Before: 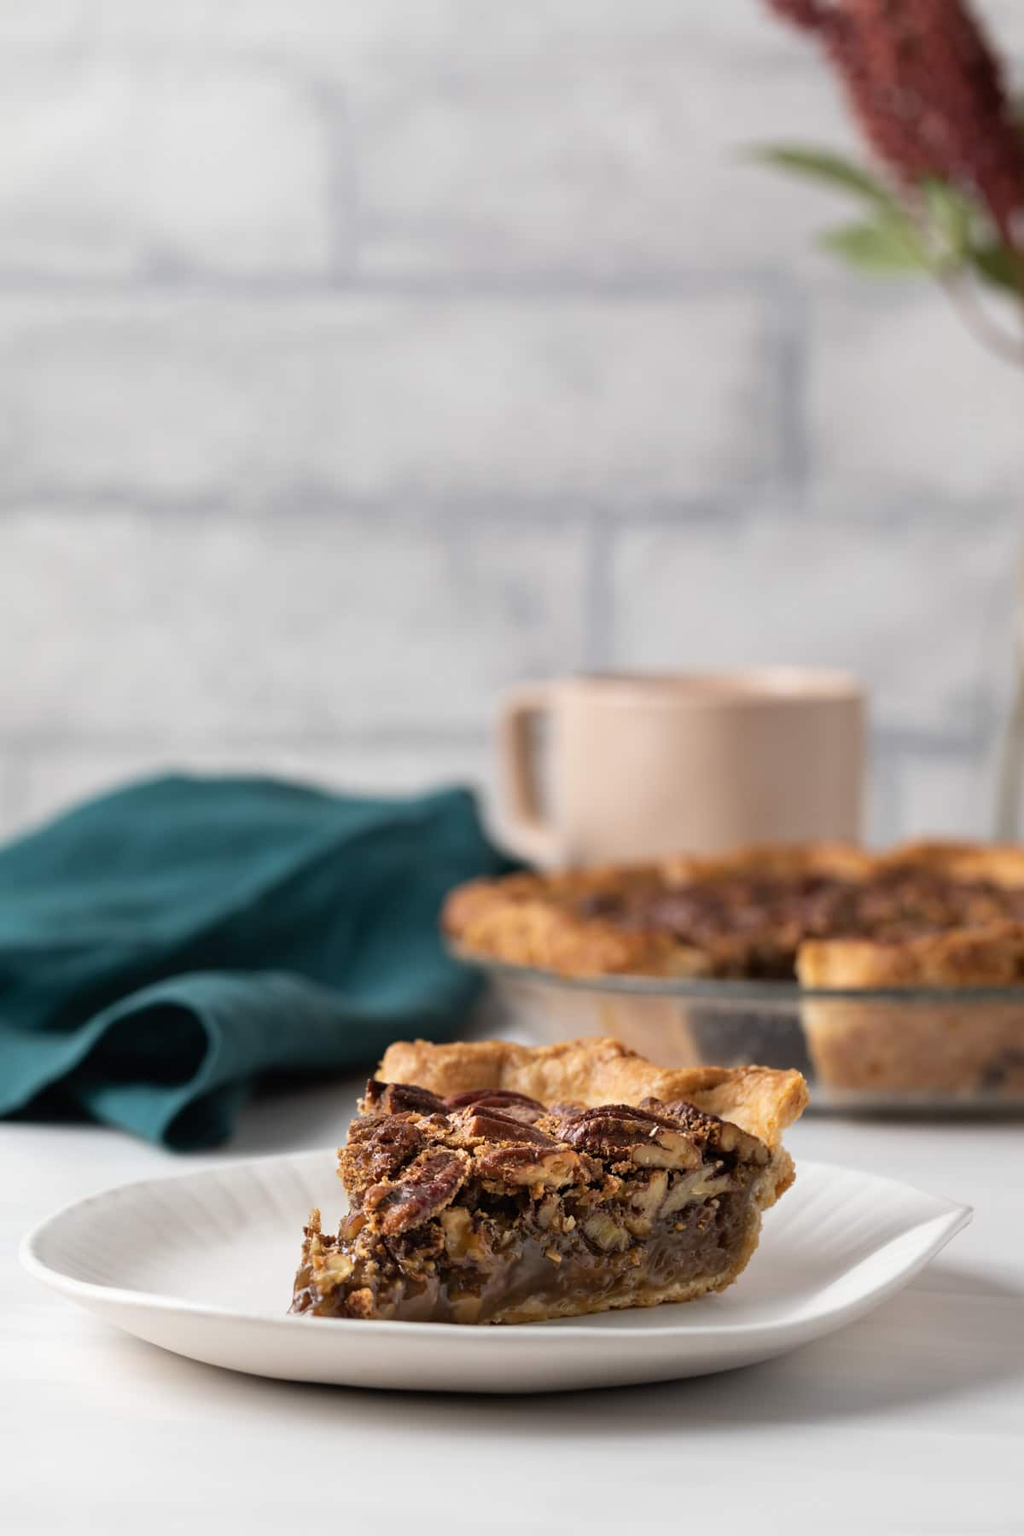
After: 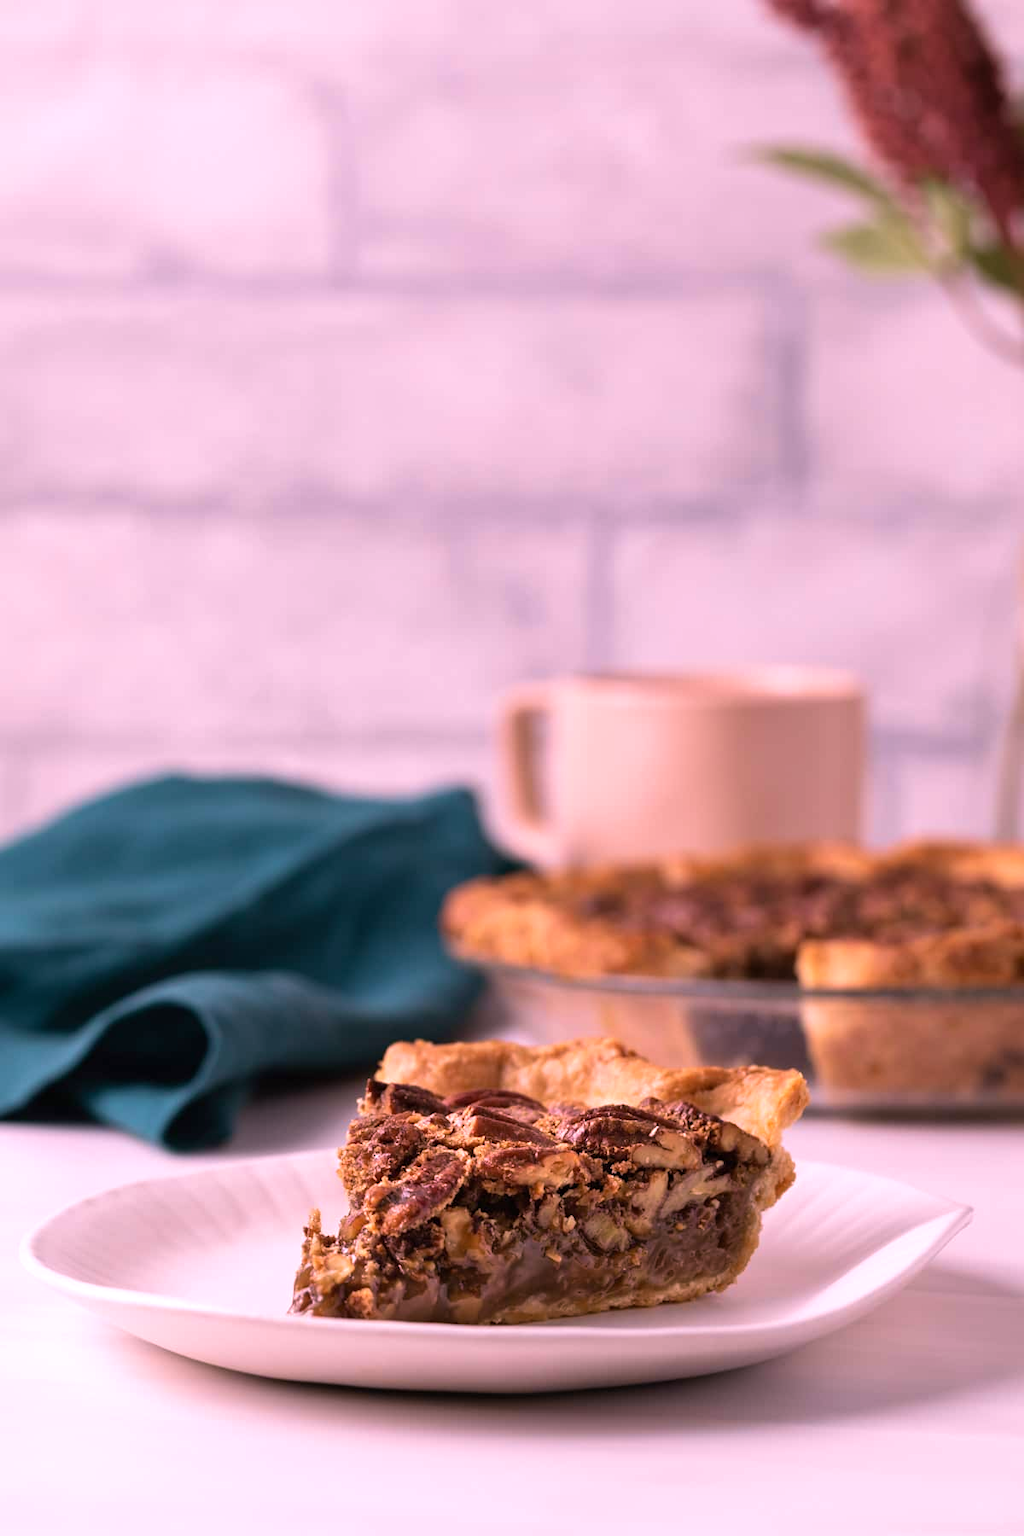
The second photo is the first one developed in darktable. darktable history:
white balance: red 1.188, blue 1.11
velvia: on, module defaults
